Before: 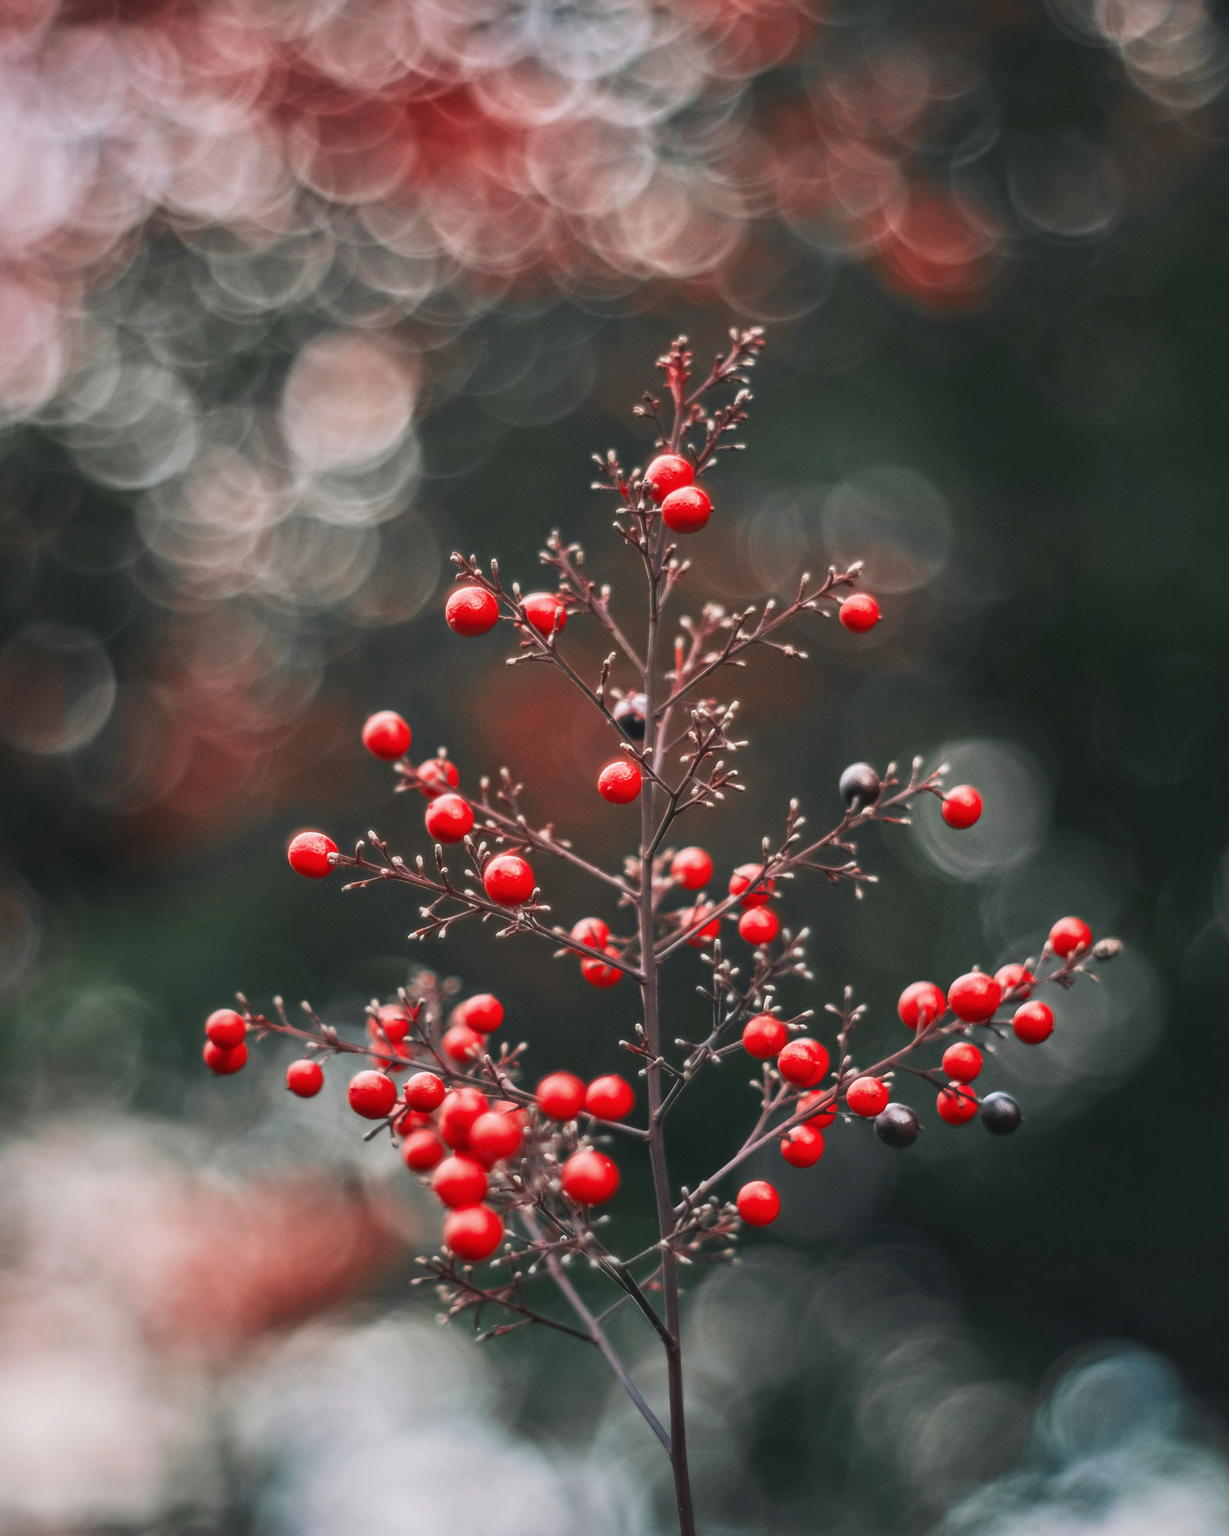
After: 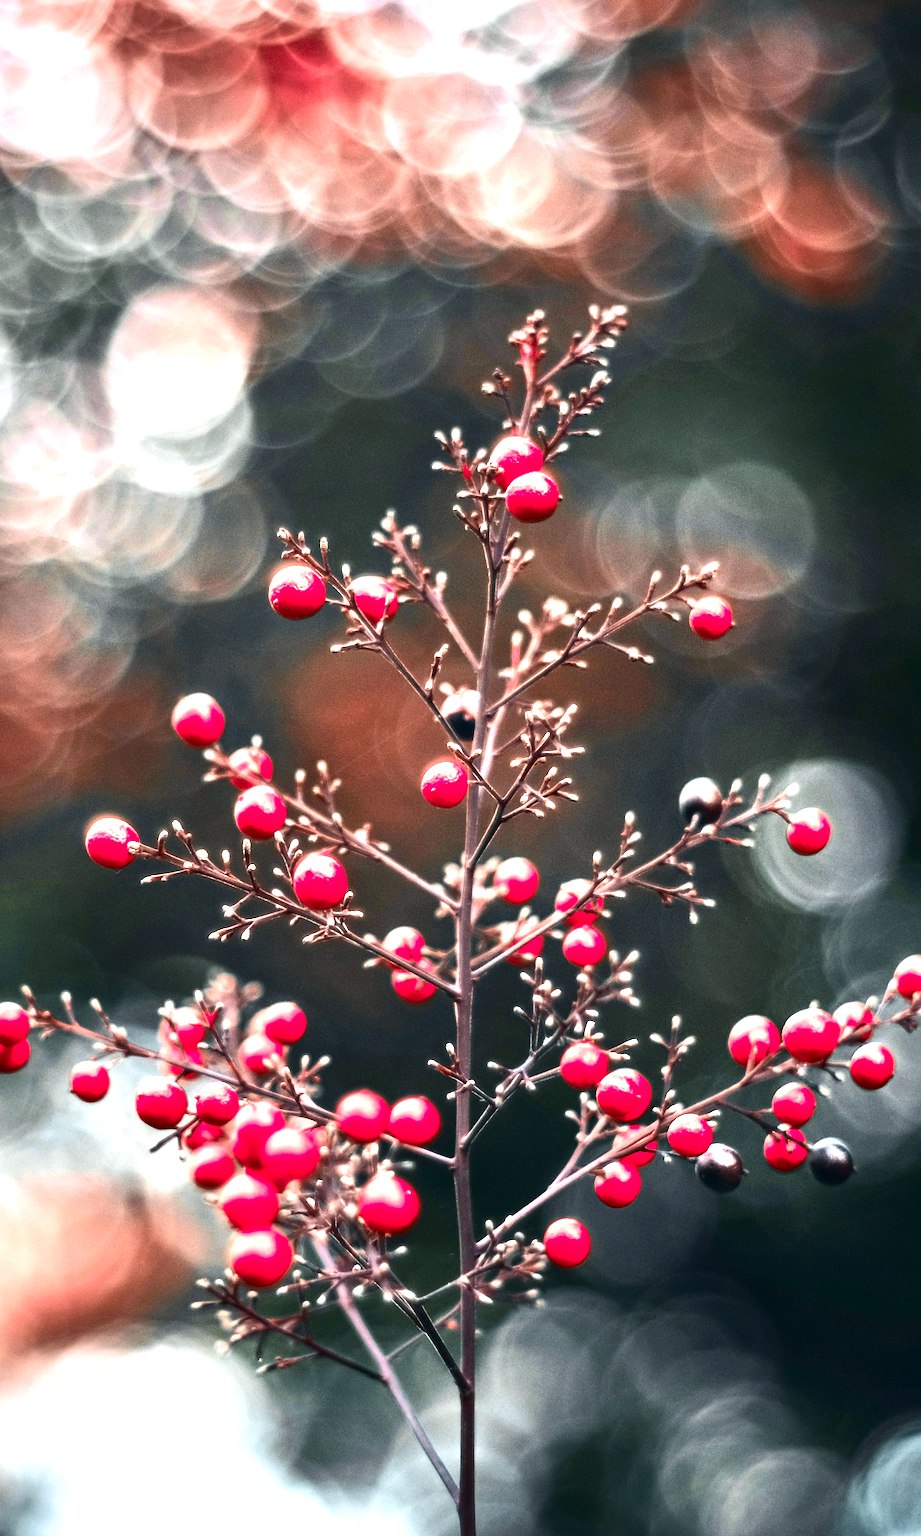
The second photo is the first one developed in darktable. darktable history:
tone curve: curves: ch0 [(0, 0) (0.049, 0.01) (0.154, 0.081) (0.491, 0.56) (0.739, 0.794) (0.992, 0.937)]; ch1 [(0, 0) (0.172, 0.123) (0.317, 0.272) (0.401, 0.422) (0.499, 0.497) (0.531, 0.54) (0.615, 0.603) (0.741, 0.783) (1, 1)]; ch2 [(0, 0) (0.411, 0.424) (0.462, 0.464) (0.502, 0.489) (0.544, 0.551) (0.686, 0.638) (1, 1)], color space Lab, independent channels, preserve colors none
levels: levels [0, 0.352, 0.703]
crop and rotate: angle -3.27°, left 14.277%, top 0.028%, right 10.766%, bottom 0.028%
contrast brightness saturation: contrast 0.07
